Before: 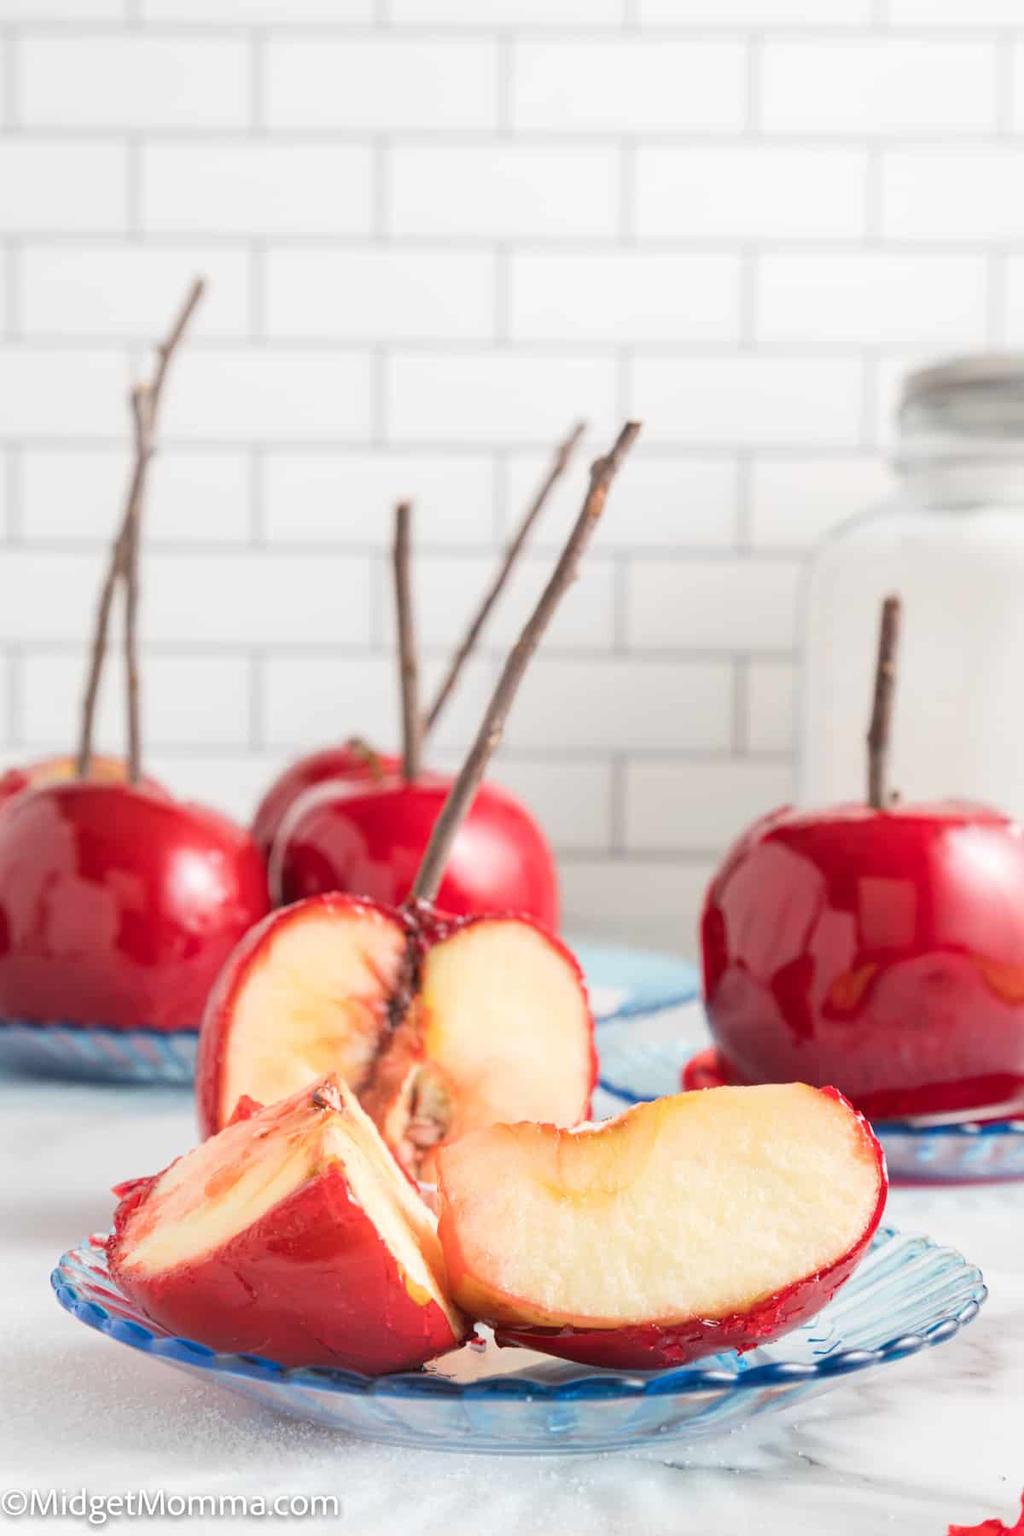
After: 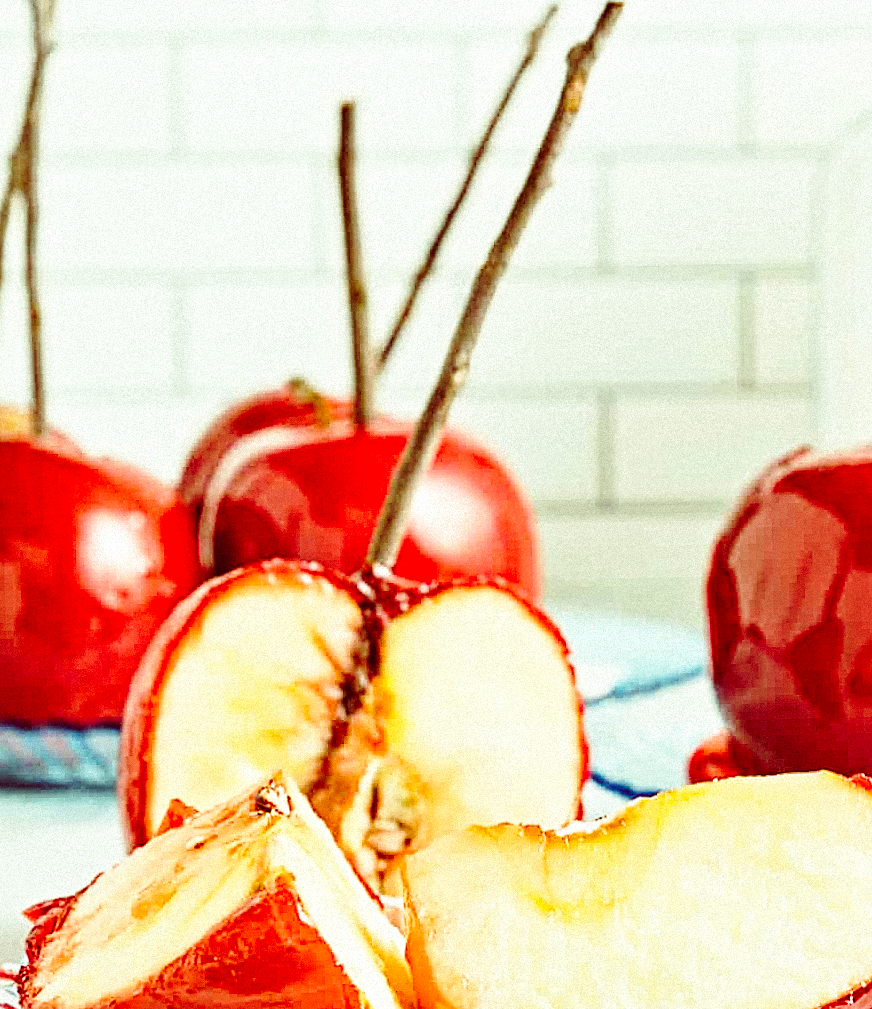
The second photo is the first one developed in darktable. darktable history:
sharpen: on, module defaults
grain: mid-tones bias 0%
base curve: curves: ch0 [(0, 0) (0.036, 0.037) (0.121, 0.228) (0.46, 0.76) (0.859, 0.983) (1, 1)], preserve colors none
crop: left 11.123%, top 27.61%, right 18.3%, bottom 17.034%
color balance: lift [1, 1.015, 0.987, 0.985], gamma [1, 0.959, 1.042, 0.958], gain [0.927, 0.938, 1.072, 0.928], contrast 1.5%
rotate and perspective: rotation -1.17°, automatic cropping off
contrast equalizer: octaves 7, y [[0.5, 0.542, 0.583, 0.625, 0.667, 0.708], [0.5 ×6], [0.5 ×6], [0 ×6], [0 ×6]]
haze removal: compatibility mode true, adaptive false
